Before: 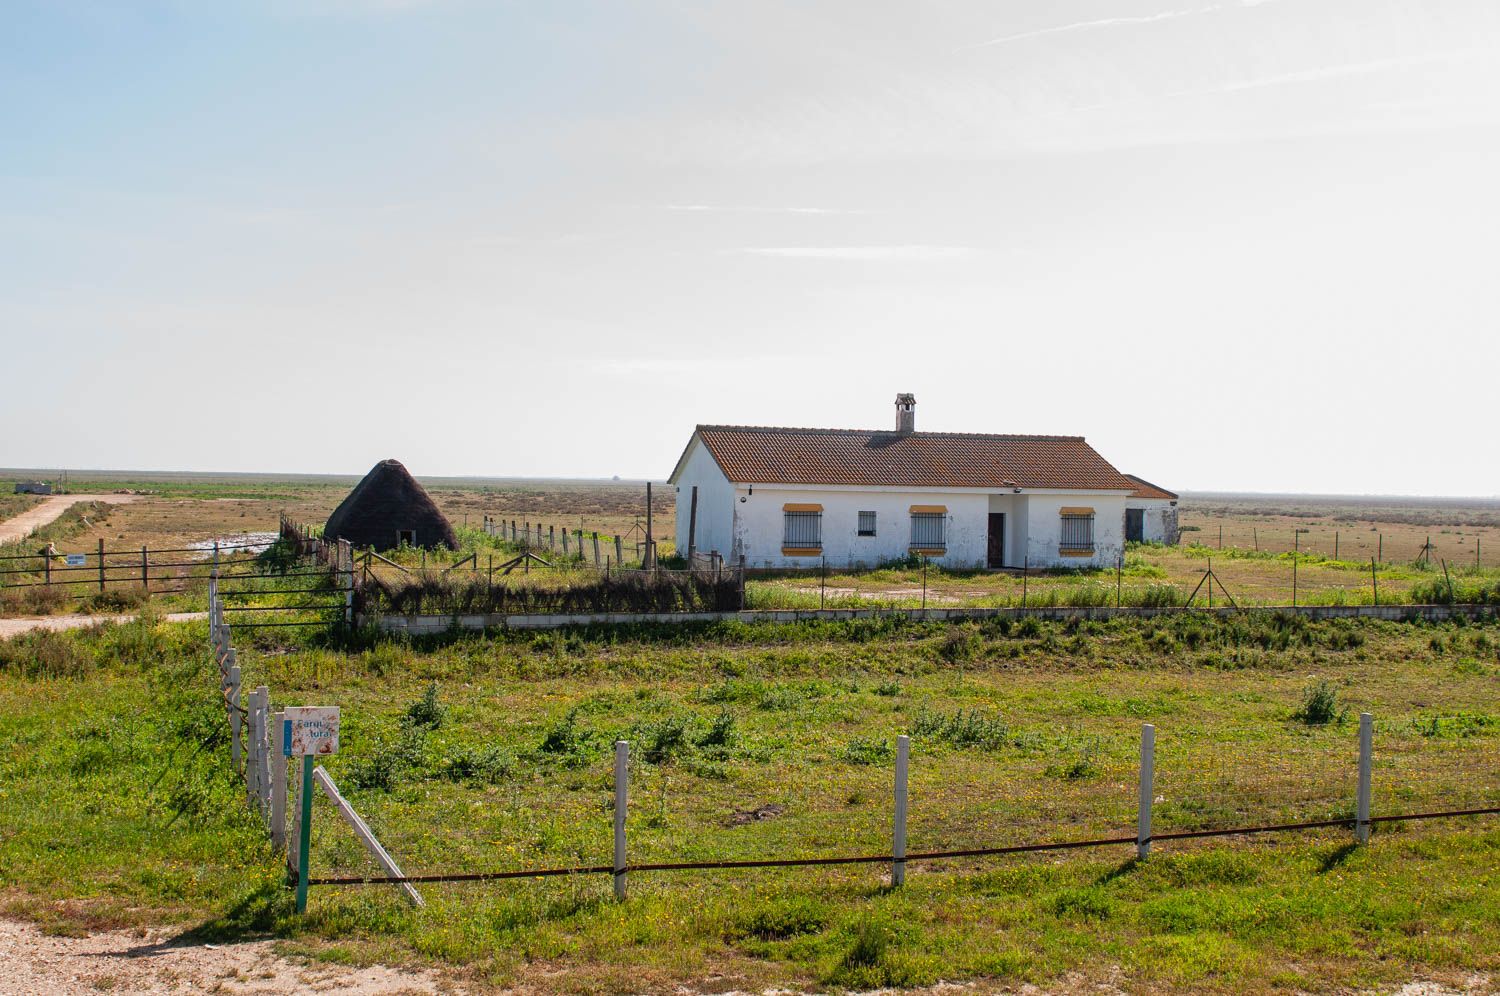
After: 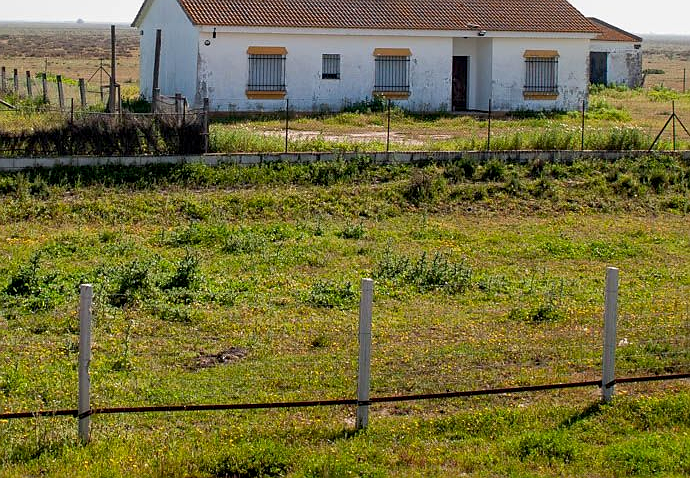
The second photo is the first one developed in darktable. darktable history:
crop: left 35.794%, top 45.96%, right 18.168%, bottom 6.011%
exposure: black level correction 0.005, exposure 0.005 EV, compensate highlight preservation false
sharpen: radius 0.98, amount 0.61
